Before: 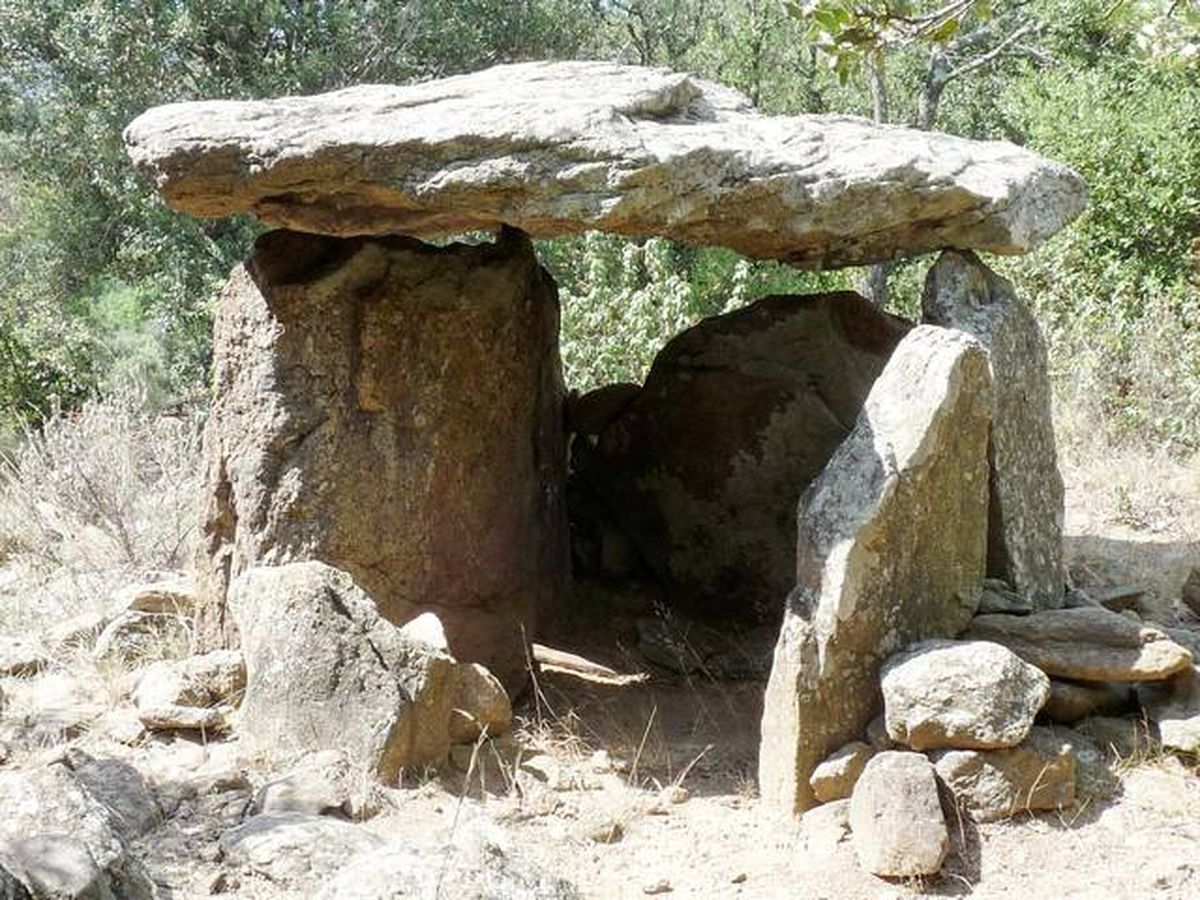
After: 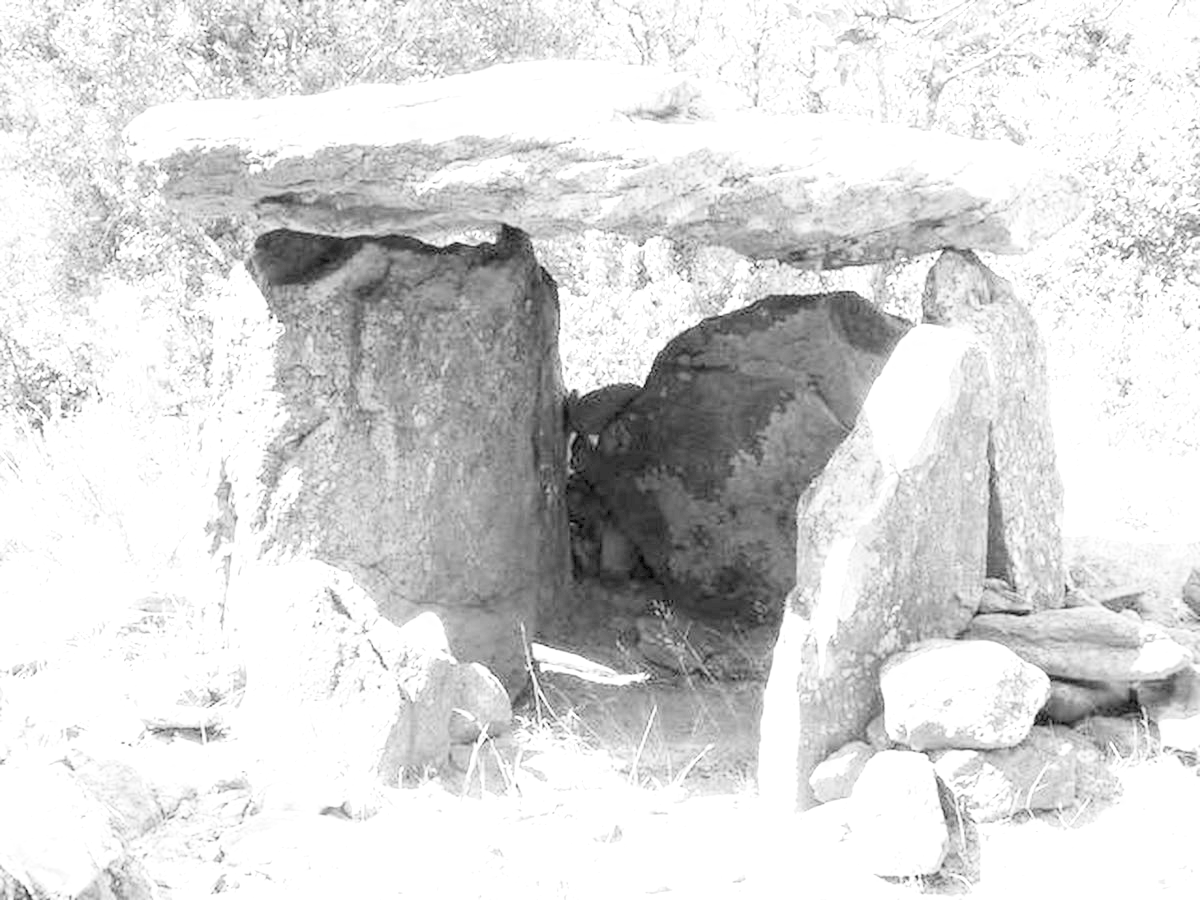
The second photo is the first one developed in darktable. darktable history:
monochrome: on, module defaults
exposure: black level correction 0, exposure 1.45 EV, compensate exposure bias true, compensate highlight preservation false
filmic rgb: middle gray luminance 4.29%, black relative exposure -13 EV, white relative exposure 5 EV, threshold 6 EV, target black luminance 0%, hardness 5.19, latitude 59.69%, contrast 0.767, highlights saturation mix 5%, shadows ↔ highlights balance 25.95%, add noise in highlights 0, color science v3 (2019), use custom middle-gray values true, iterations of high-quality reconstruction 0, contrast in highlights soft, enable highlight reconstruction true
